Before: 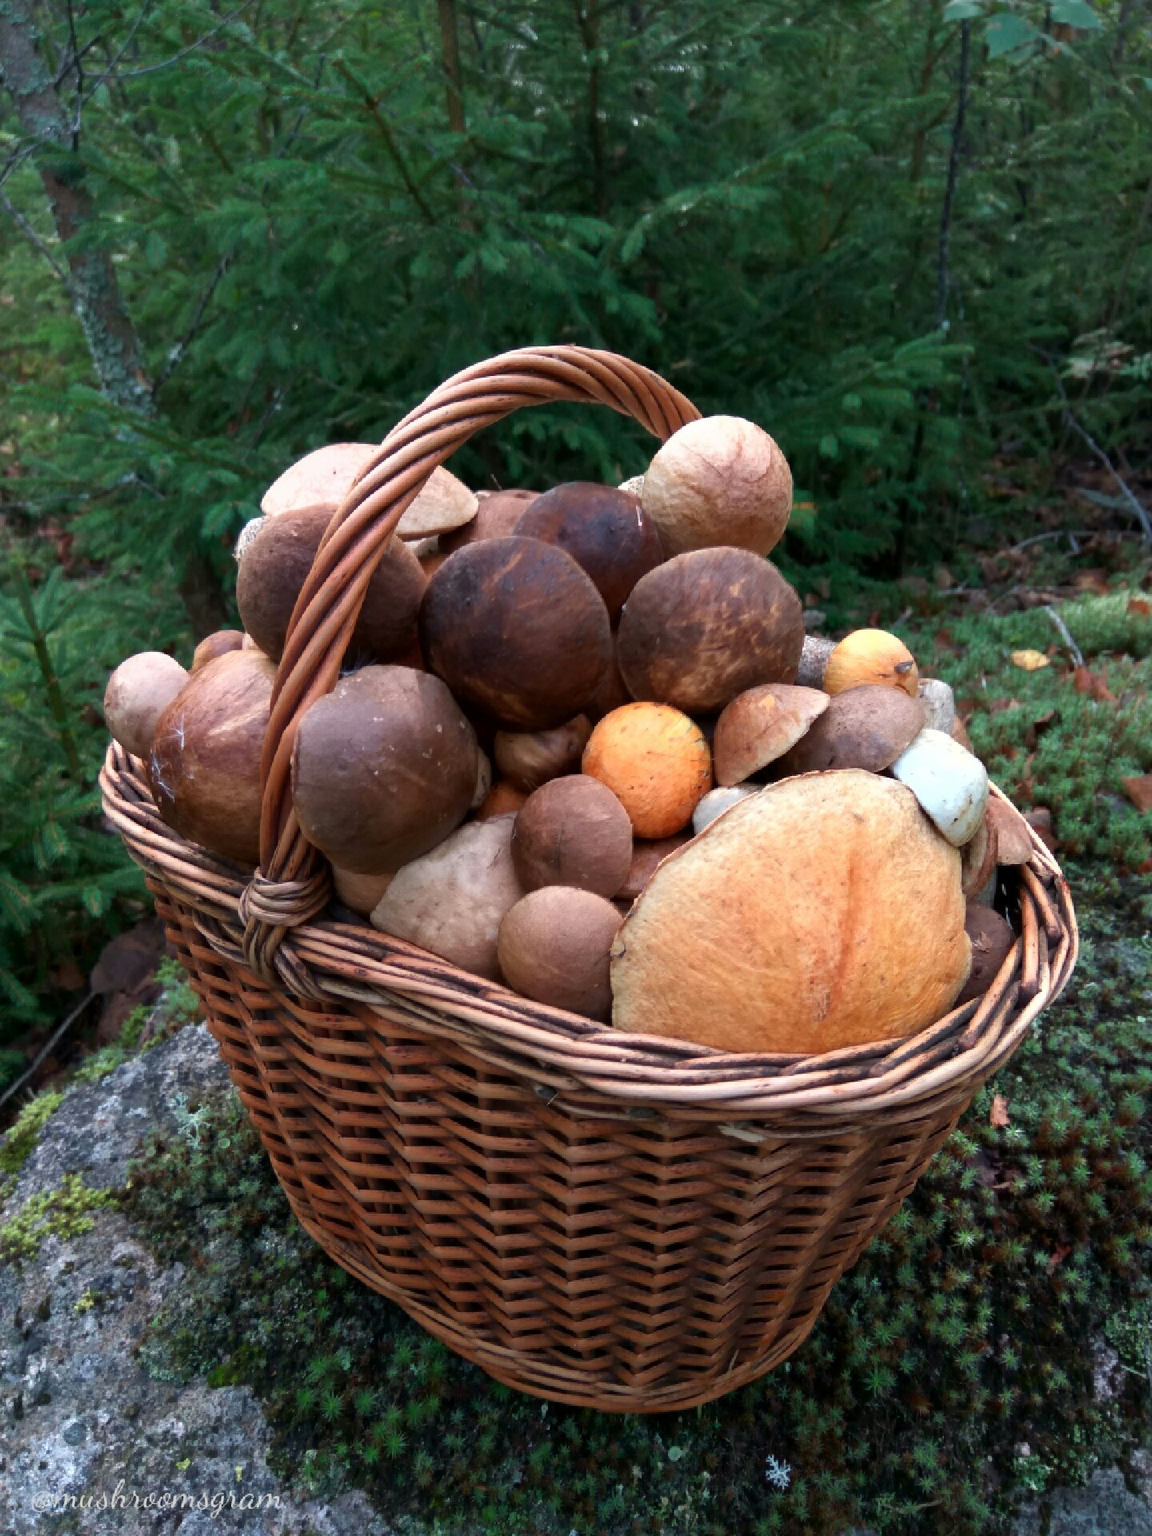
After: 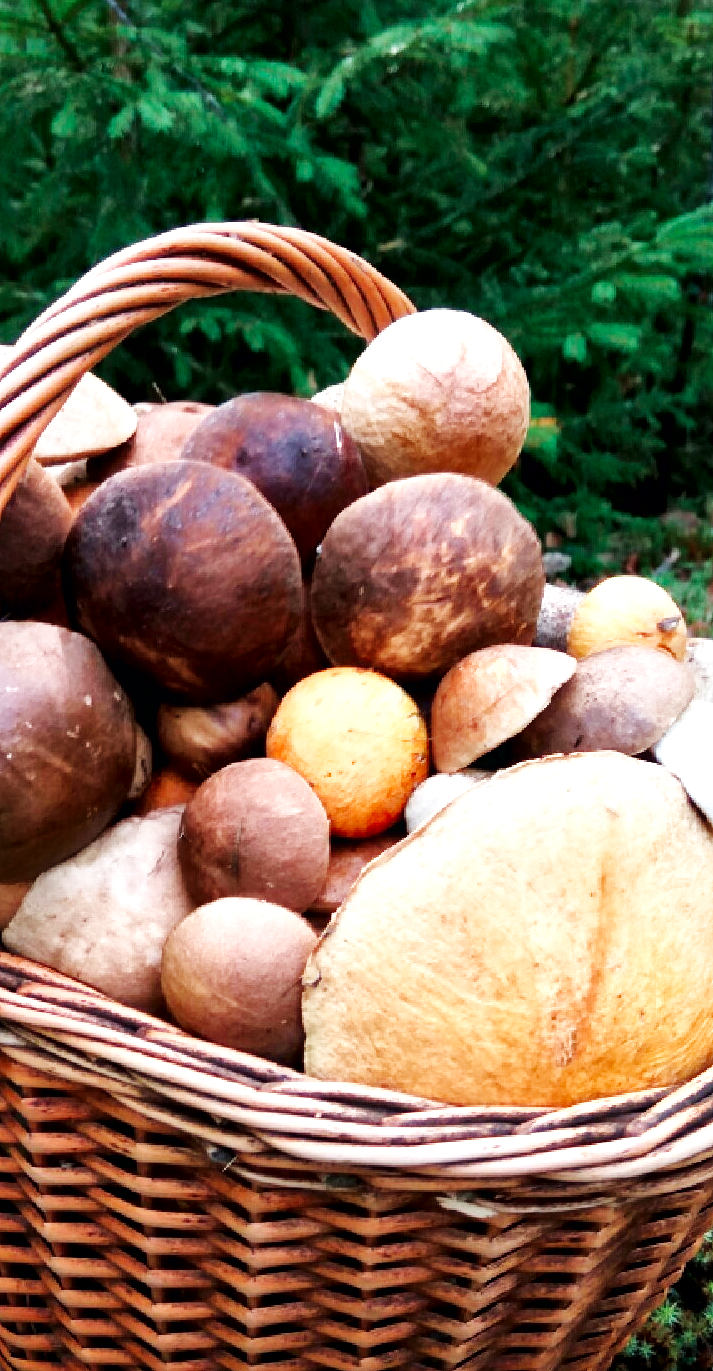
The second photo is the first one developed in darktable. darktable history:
crop: left 32.075%, top 10.976%, right 18.355%, bottom 17.596%
local contrast: mode bilateral grid, contrast 20, coarseness 50, detail 171%, midtone range 0.2
base curve: curves: ch0 [(0, 0.003) (0.001, 0.002) (0.006, 0.004) (0.02, 0.022) (0.048, 0.086) (0.094, 0.234) (0.162, 0.431) (0.258, 0.629) (0.385, 0.8) (0.548, 0.918) (0.751, 0.988) (1, 1)], preserve colors none
